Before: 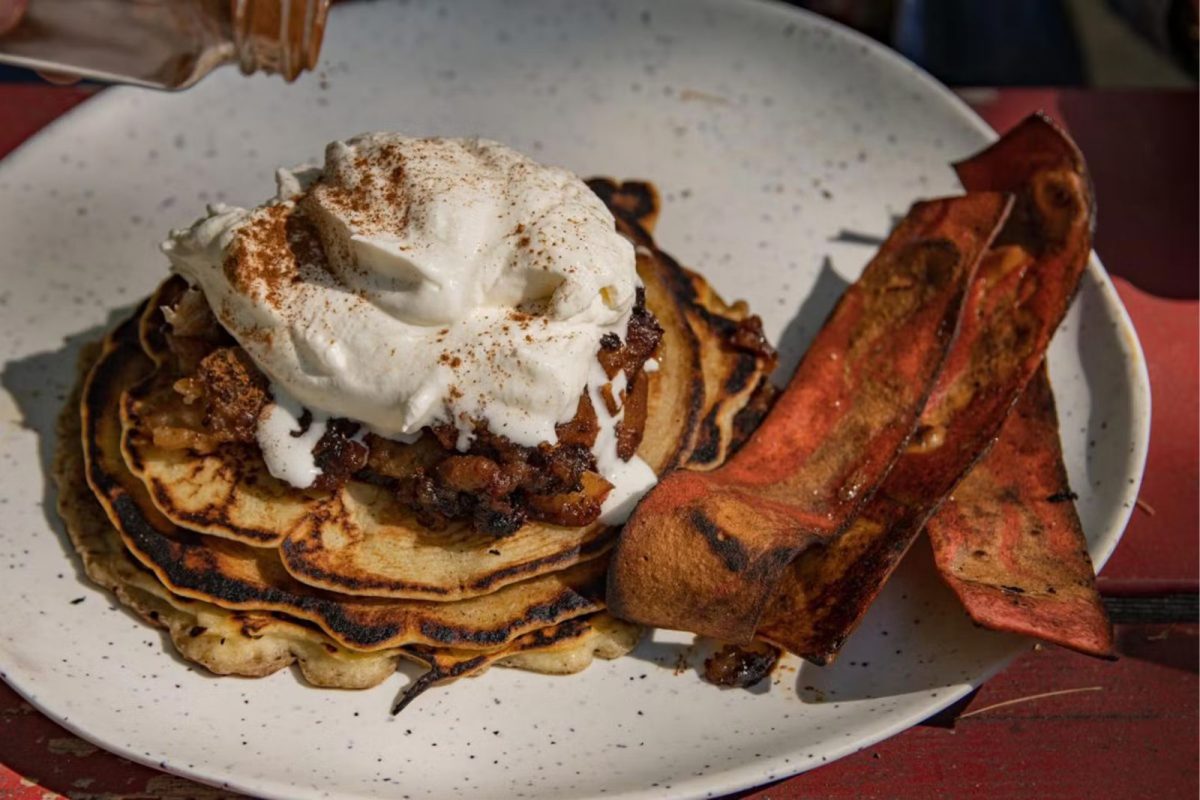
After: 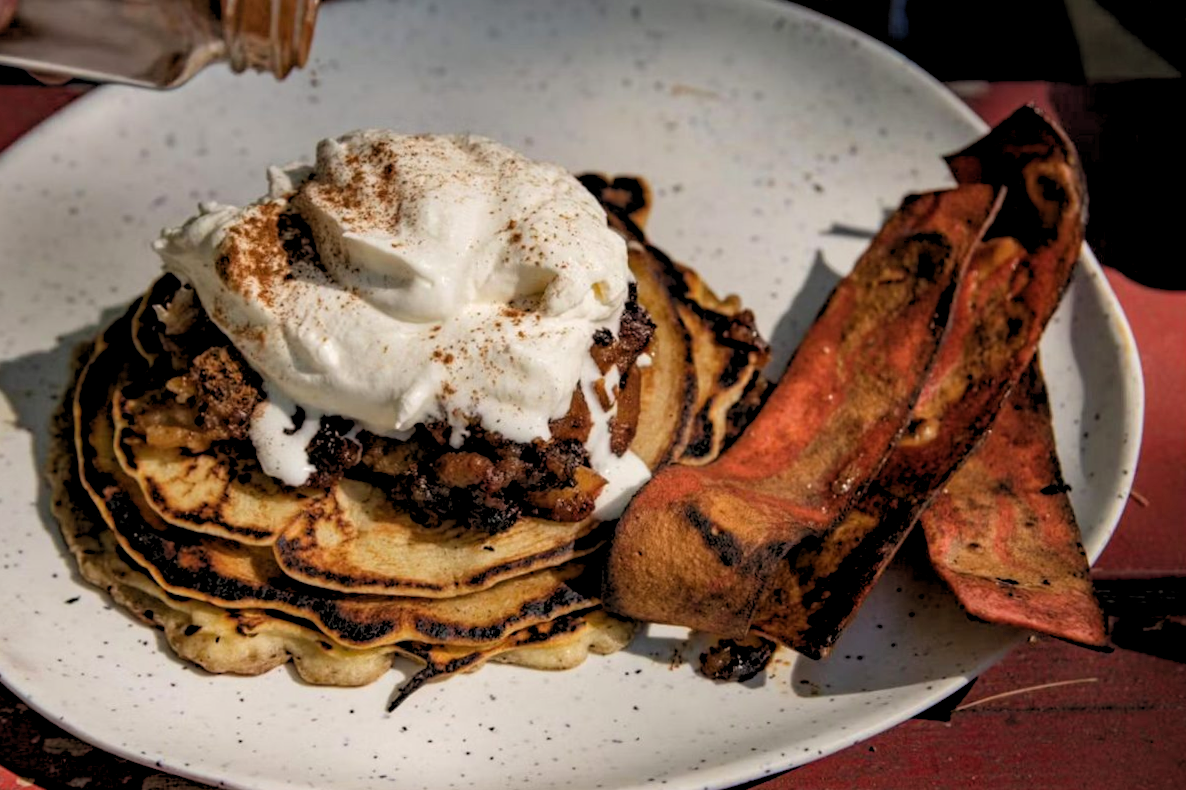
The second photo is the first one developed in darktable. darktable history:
rotate and perspective: rotation -0.45°, automatic cropping original format, crop left 0.008, crop right 0.992, crop top 0.012, crop bottom 0.988
rgb levels: levels [[0.013, 0.434, 0.89], [0, 0.5, 1], [0, 0.5, 1]]
